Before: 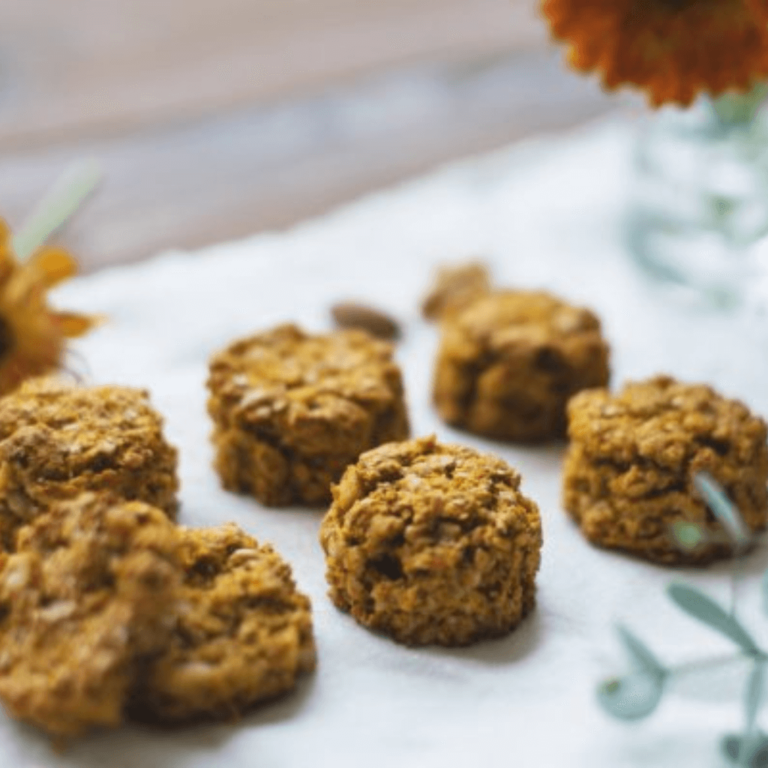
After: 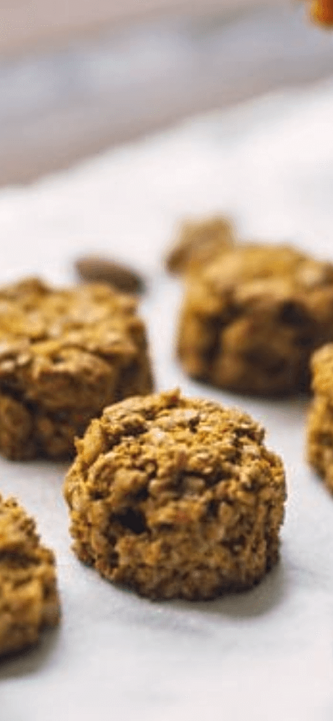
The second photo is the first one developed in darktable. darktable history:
color balance rgb: shadows lift › hue 87.51°, highlights gain › chroma 1.62%, highlights gain › hue 55.1°, global offset › chroma 0.06%, global offset › hue 253.66°, linear chroma grading › global chroma 0.5%
crop: left 33.452%, top 6.025%, right 23.155%
sharpen: on, module defaults
local contrast: on, module defaults
